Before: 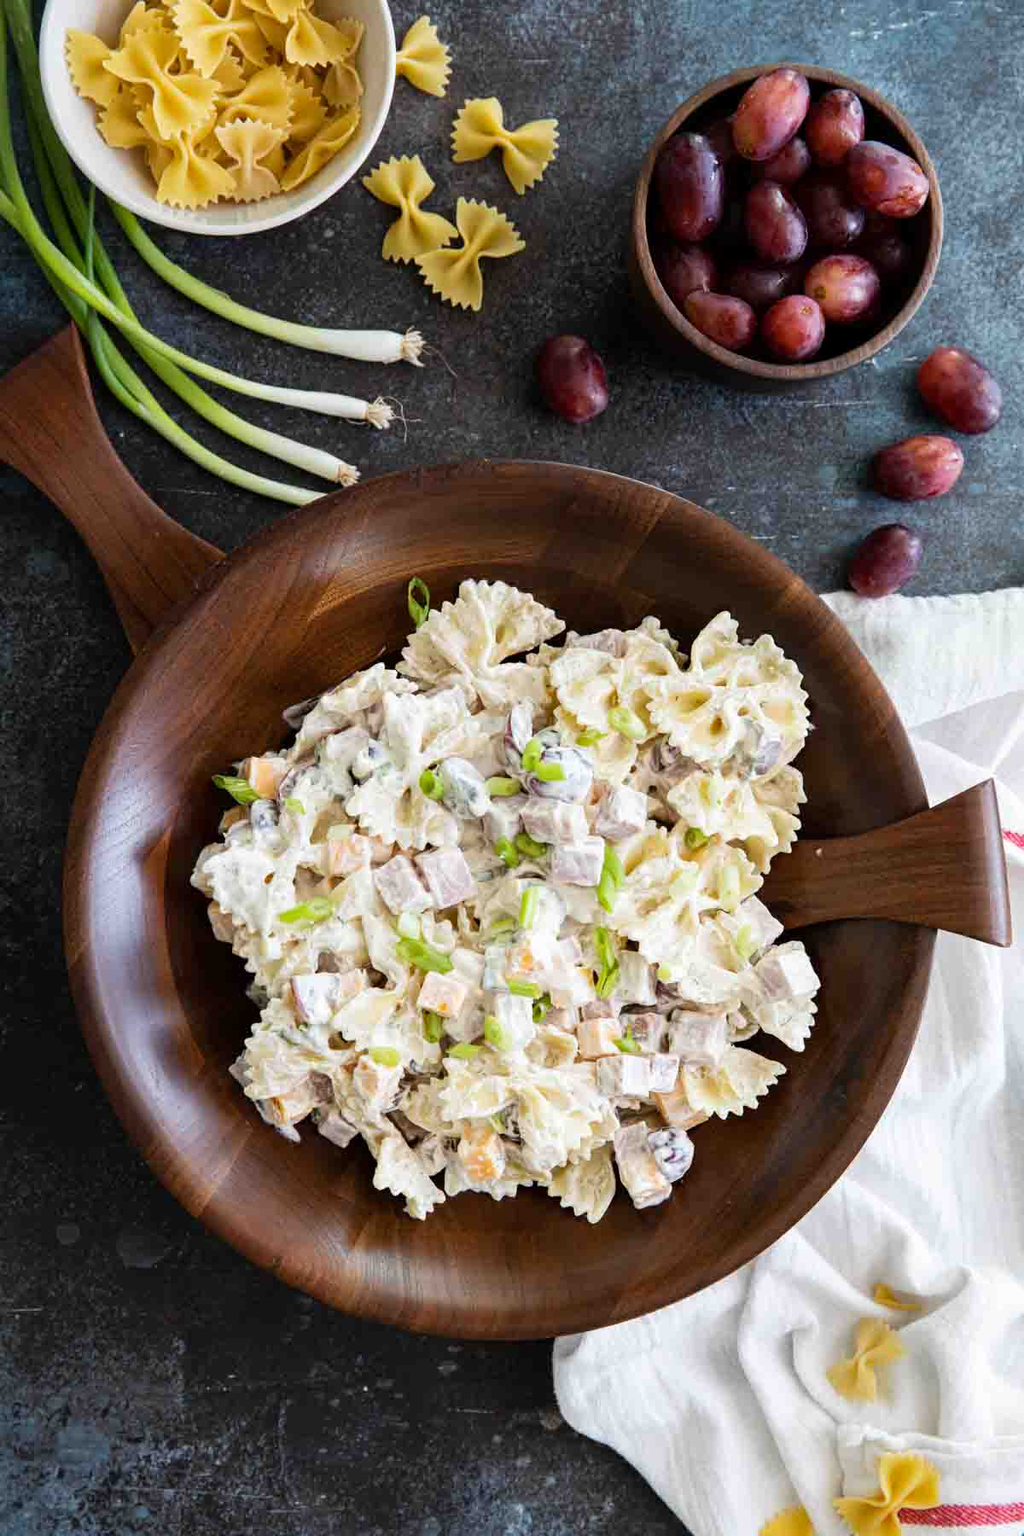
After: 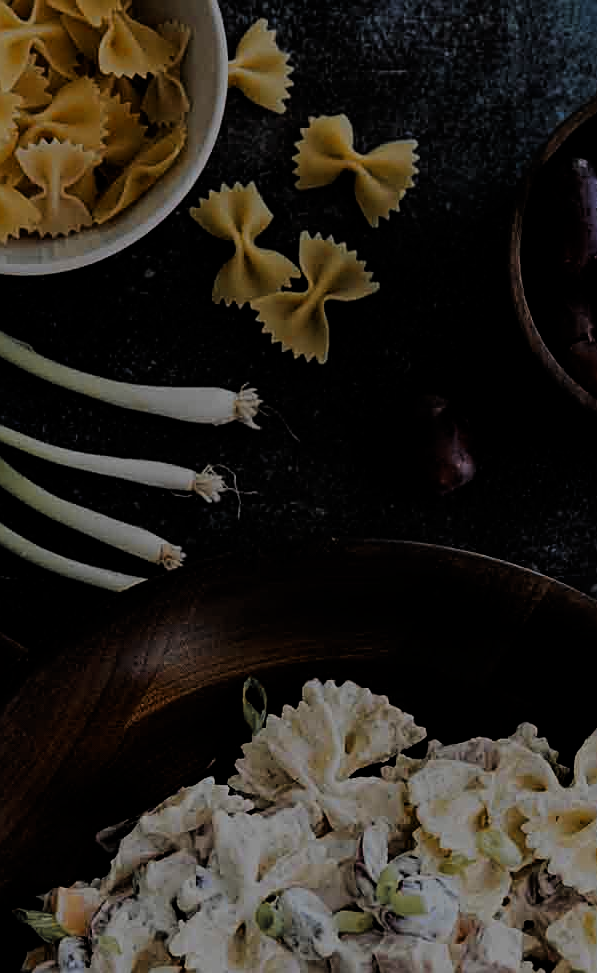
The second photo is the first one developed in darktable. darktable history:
tone curve: curves: ch0 [(0, 0) (0.004, 0.001) (0.133, 0.112) (0.325, 0.362) (0.832, 0.893) (1, 1)], color space Lab, linked channels, preserve colors none
exposure: exposure -2.353 EV, compensate exposure bias true, compensate highlight preservation false
filmic rgb: black relative exposure -6.95 EV, white relative exposure 5.63 EV, hardness 2.85, add noise in highlights 0.002, color science v3 (2019), use custom middle-gray values true, contrast in highlights soft
crop: left 19.715%, right 30.458%, bottom 45.934%
sharpen: on, module defaults
color zones: curves: ch0 [(0, 0.363) (0.128, 0.373) (0.25, 0.5) (0.402, 0.407) (0.521, 0.525) (0.63, 0.559) (0.729, 0.662) (0.867, 0.471)]; ch1 [(0, 0.515) (0.136, 0.618) (0.25, 0.5) (0.378, 0) (0.516, 0) (0.622, 0.593) (0.737, 0.819) (0.87, 0.593)]; ch2 [(0, 0.529) (0.128, 0.471) (0.282, 0.451) (0.386, 0.662) (0.516, 0.525) (0.633, 0.554) (0.75, 0.62) (0.875, 0.441)]
